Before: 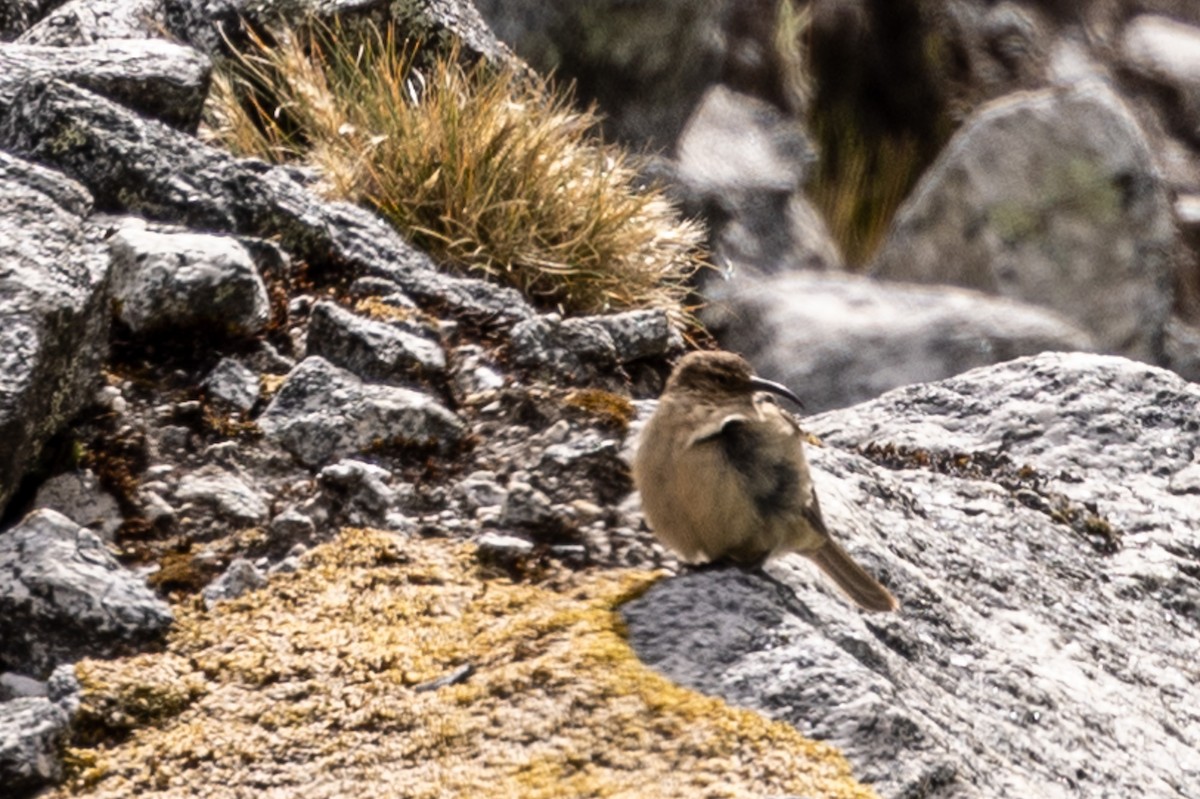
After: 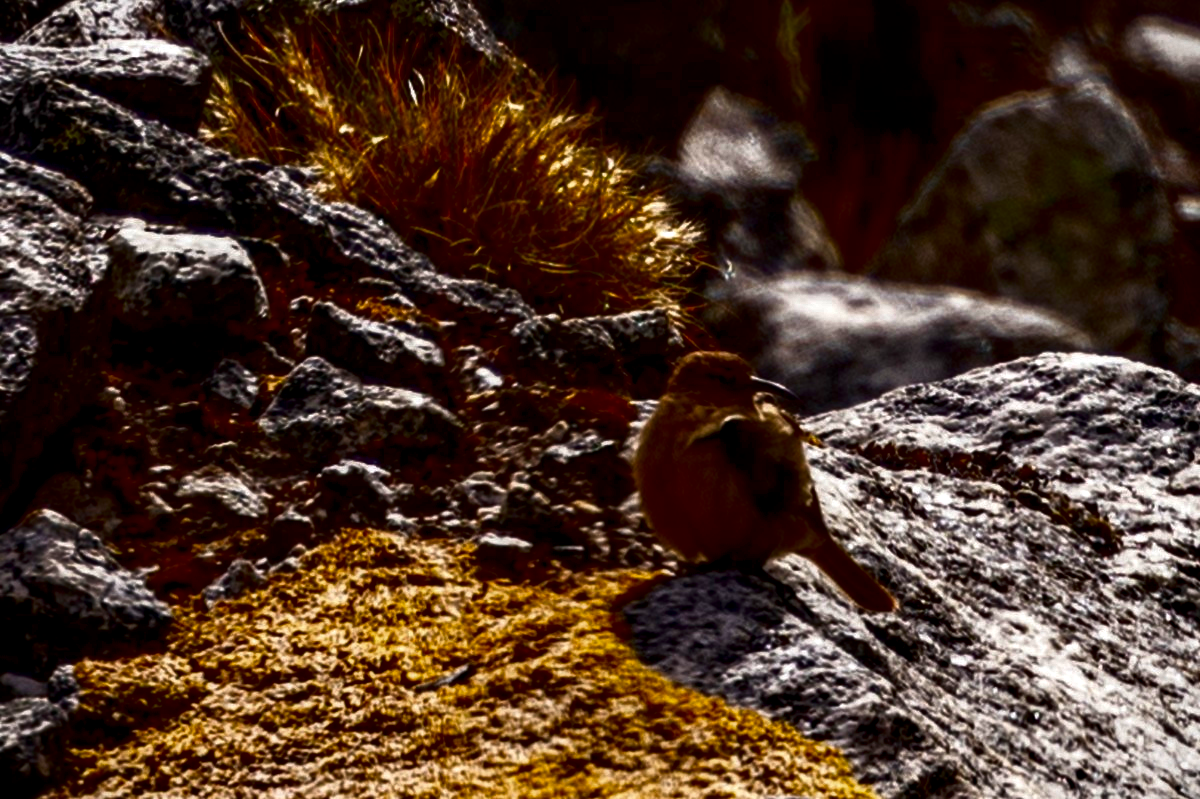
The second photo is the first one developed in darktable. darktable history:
shadows and highlights: shadows -38.65, highlights 62.95, soften with gaussian
vignetting: fall-off start 100.02%, fall-off radius 70.63%, brightness -0.476, center (0, 0.006), width/height ratio 1.17, unbound false
local contrast: highlights 28%, shadows 74%, midtone range 0.743
contrast brightness saturation: brightness -0.995, saturation 0.992
